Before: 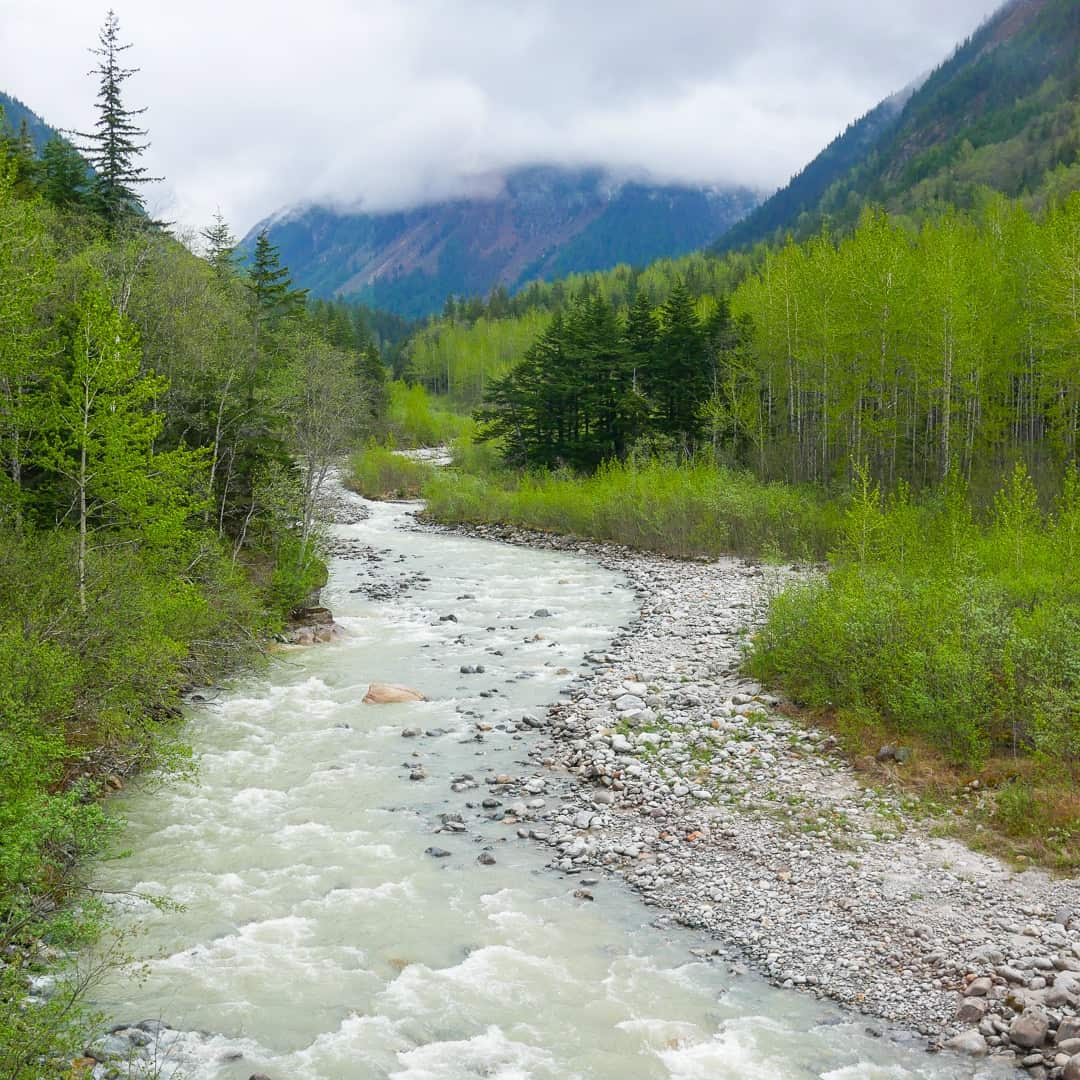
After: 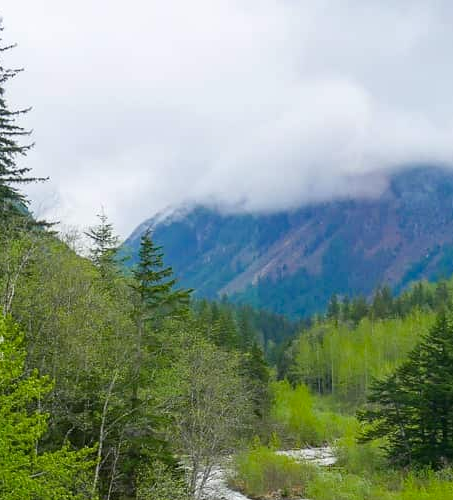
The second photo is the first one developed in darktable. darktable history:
crop and rotate: left 10.817%, top 0.062%, right 47.194%, bottom 53.626%
haze removal: compatibility mode true, adaptive false
